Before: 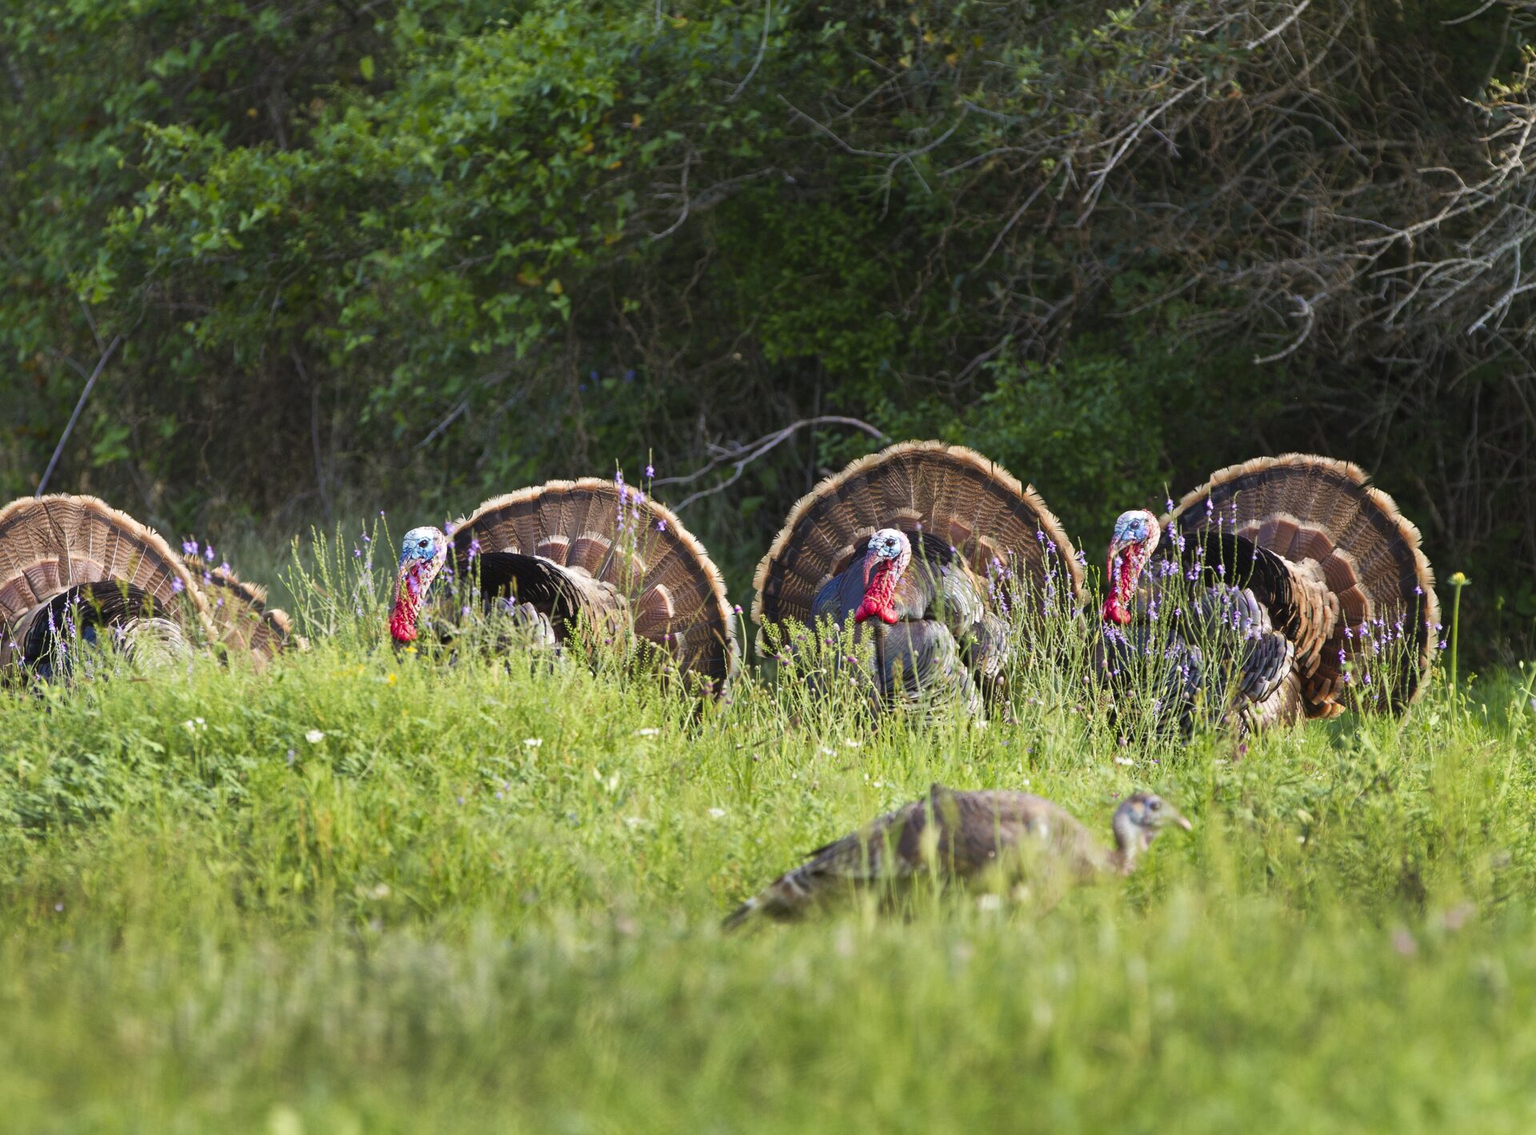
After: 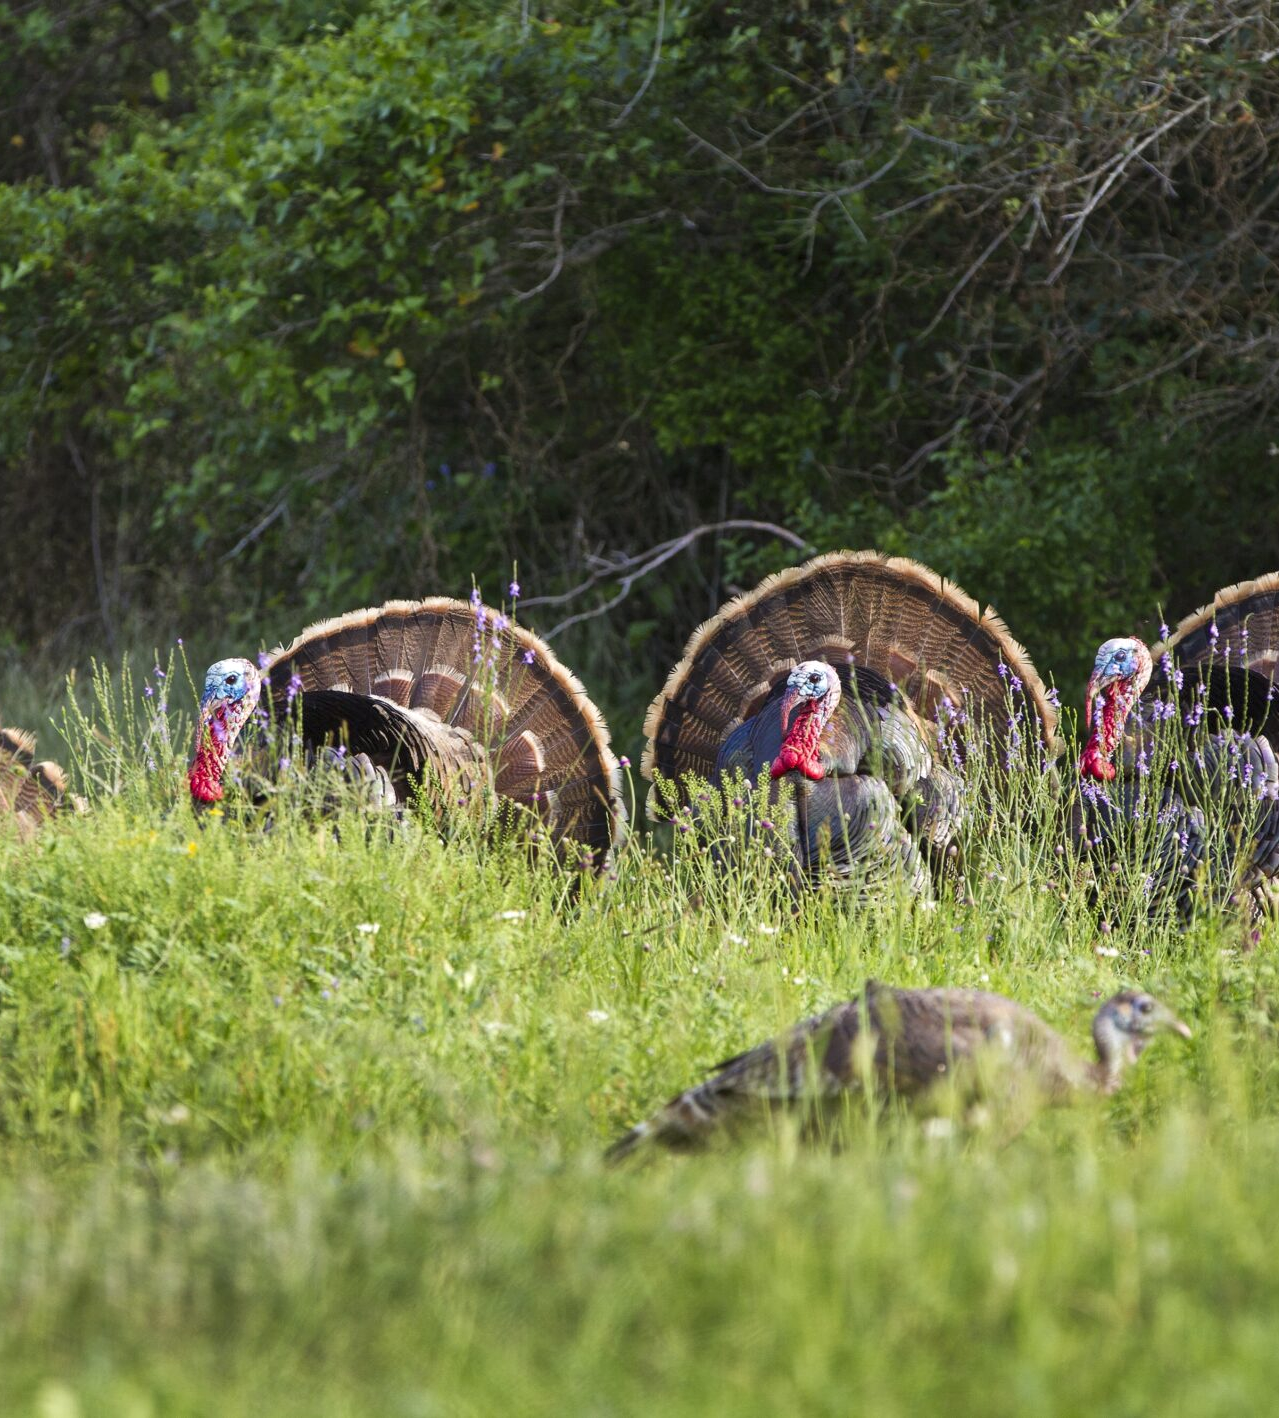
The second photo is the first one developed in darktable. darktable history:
crop and rotate: left 15.546%, right 17.787%
local contrast: highlights 100%, shadows 100%, detail 120%, midtone range 0.2
